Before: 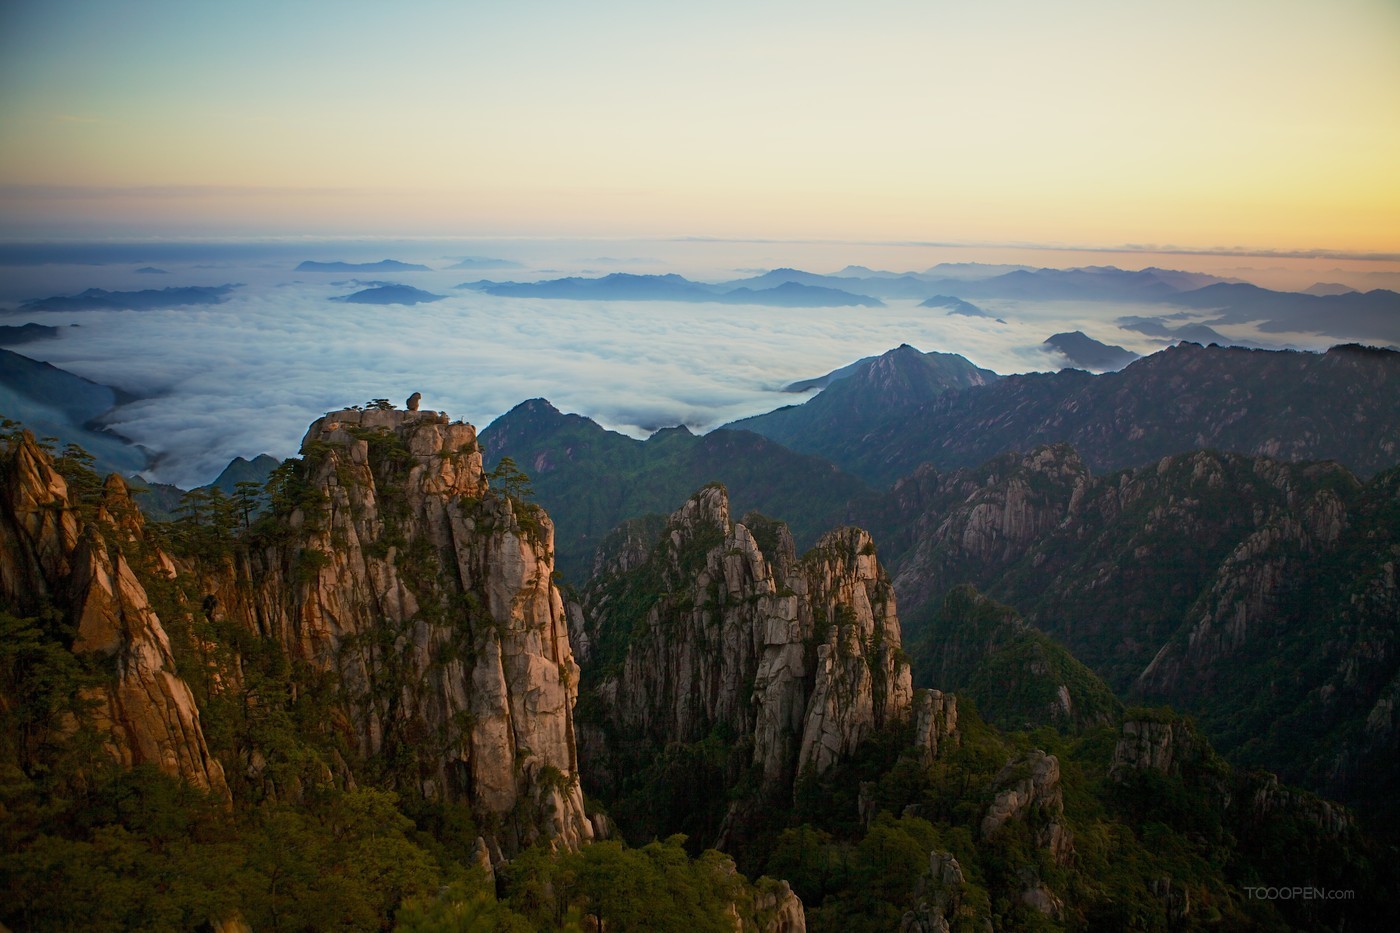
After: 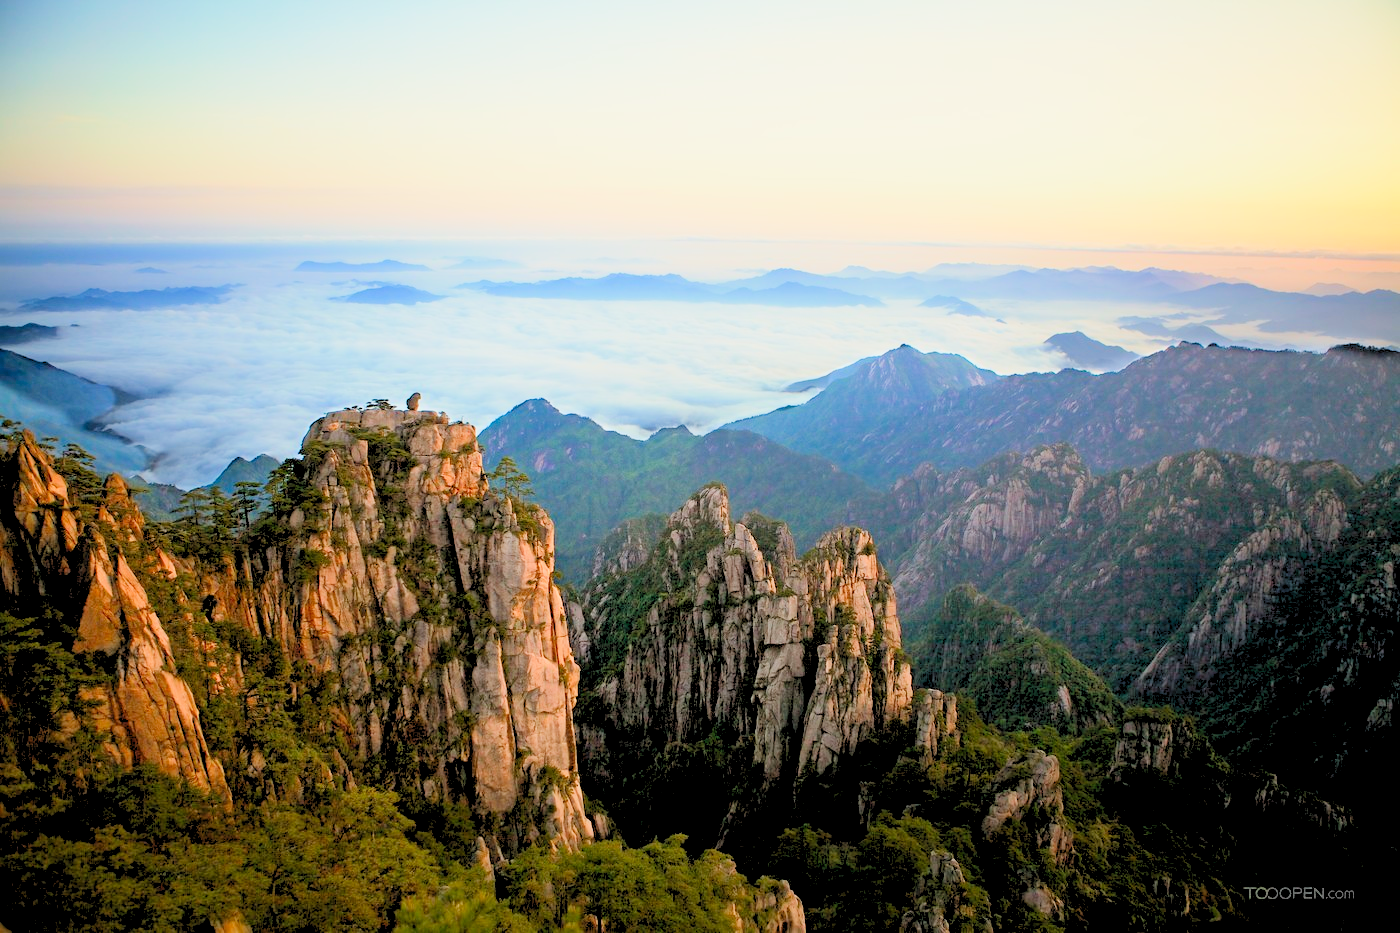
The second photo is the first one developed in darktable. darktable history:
filmic rgb: black relative exposure -7.65 EV, white relative exposure 4.56 EV, hardness 3.61
levels: levels [0.072, 0.414, 0.976]
exposure: exposure 0.999 EV, compensate highlight preservation false
